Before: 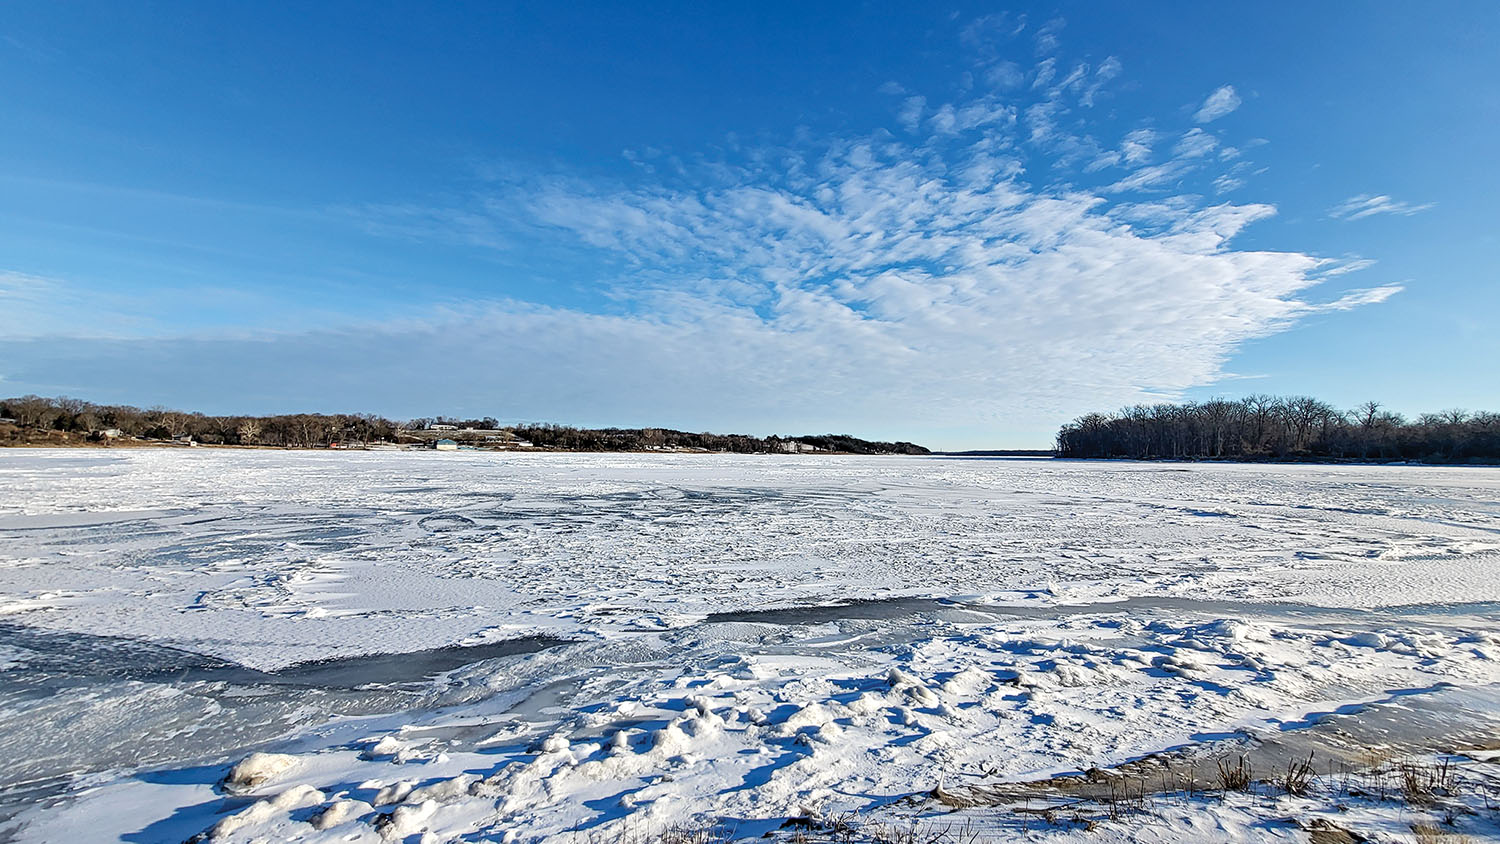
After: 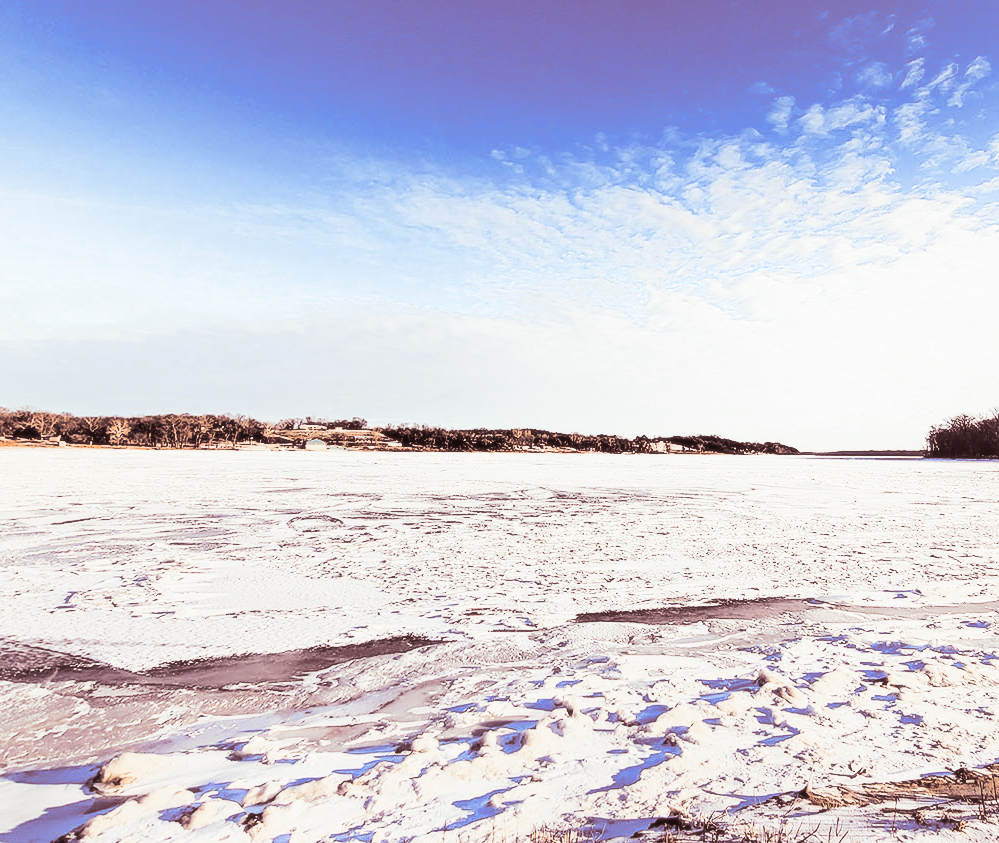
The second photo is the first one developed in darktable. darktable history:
contrast brightness saturation: saturation 0.1
crop and rotate: left 8.786%, right 24.548%
shadows and highlights: highlights 70.7, soften with gaussian
tone curve: curves: ch0 [(0.003, 0.023) (0.071, 0.052) (0.236, 0.197) (0.466, 0.557) (0.625, 0.761) (0.783, 0.9) (0.994, 0.968)]; ch1 [(0, 0) (0.262, 0.227) (0.417, 0.386) (0.469, 0.467) (0.502, 0.498) (0.528, 0.53) (0.573, 0.579) (0.605, 0.621) (0.644, 0.671) (0.686, 0.728) (0.994, 0.987)]; ch2 [(0, 0) (0.262, 0.188) (0.385, 0.353) (0.427, 0.424) (0.495, 0.493) (0.515, 0.54) (0.547, 0.561) (0.589, 0.613) (0.644, 0.748) (1, 1)], color space Lab, independent channels, preserve colors none
split-toning: shadows › saturation 0.3, highlights › hue 180°, highlights › saturation 0.3, compress 0%
color correction: highlights a* 21.88, highlights b* 22.25
soften: size 10%, saturation 50%, brightness 0.2 EV, mix 10%
